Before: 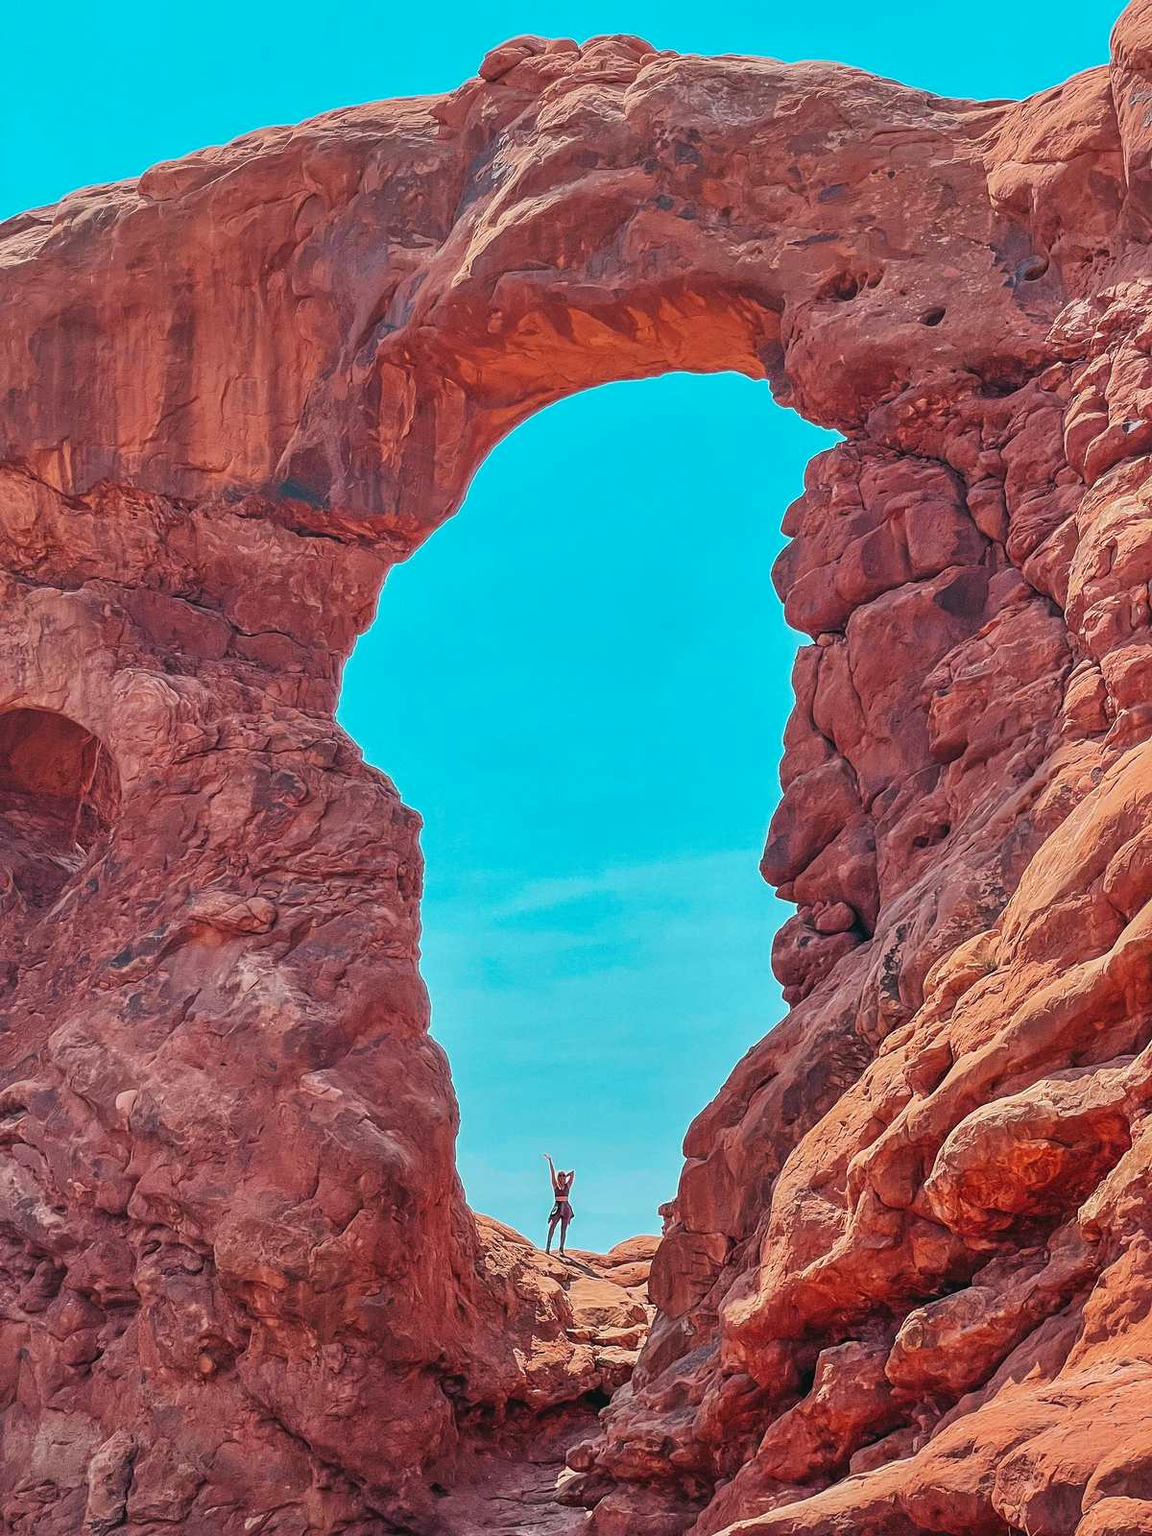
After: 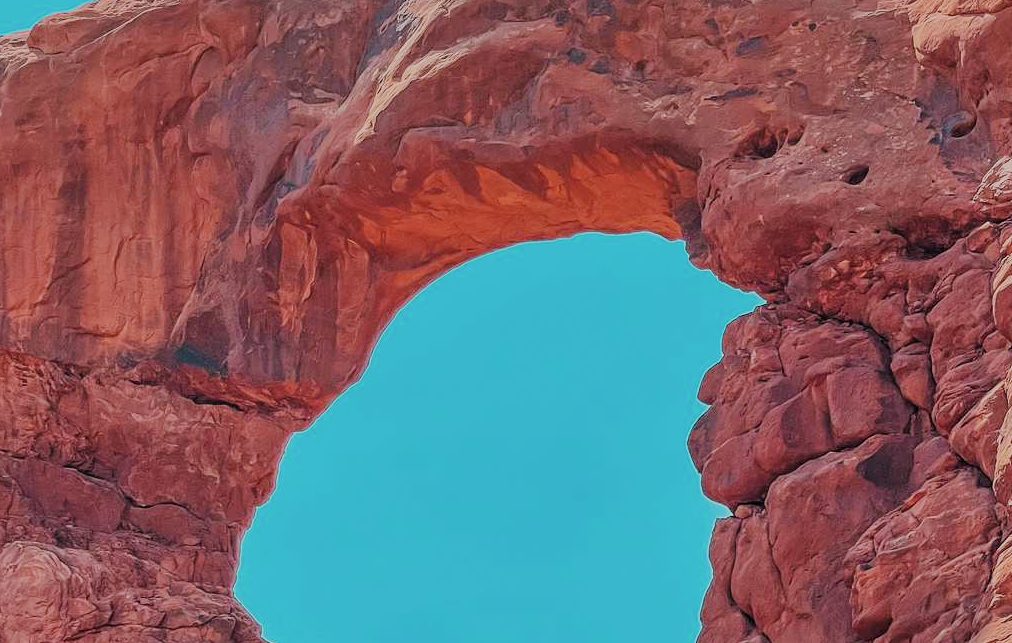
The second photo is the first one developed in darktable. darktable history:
crop and rotate: left 9.684%, top 9.706%, right 5.944%, bottom 50.068%
filmic rgb: black relative exposure -7.65 EV, white relative exposure 4.56 EV, threshold 6 EV, hardness 3.61, enable highlight reconstruction true
